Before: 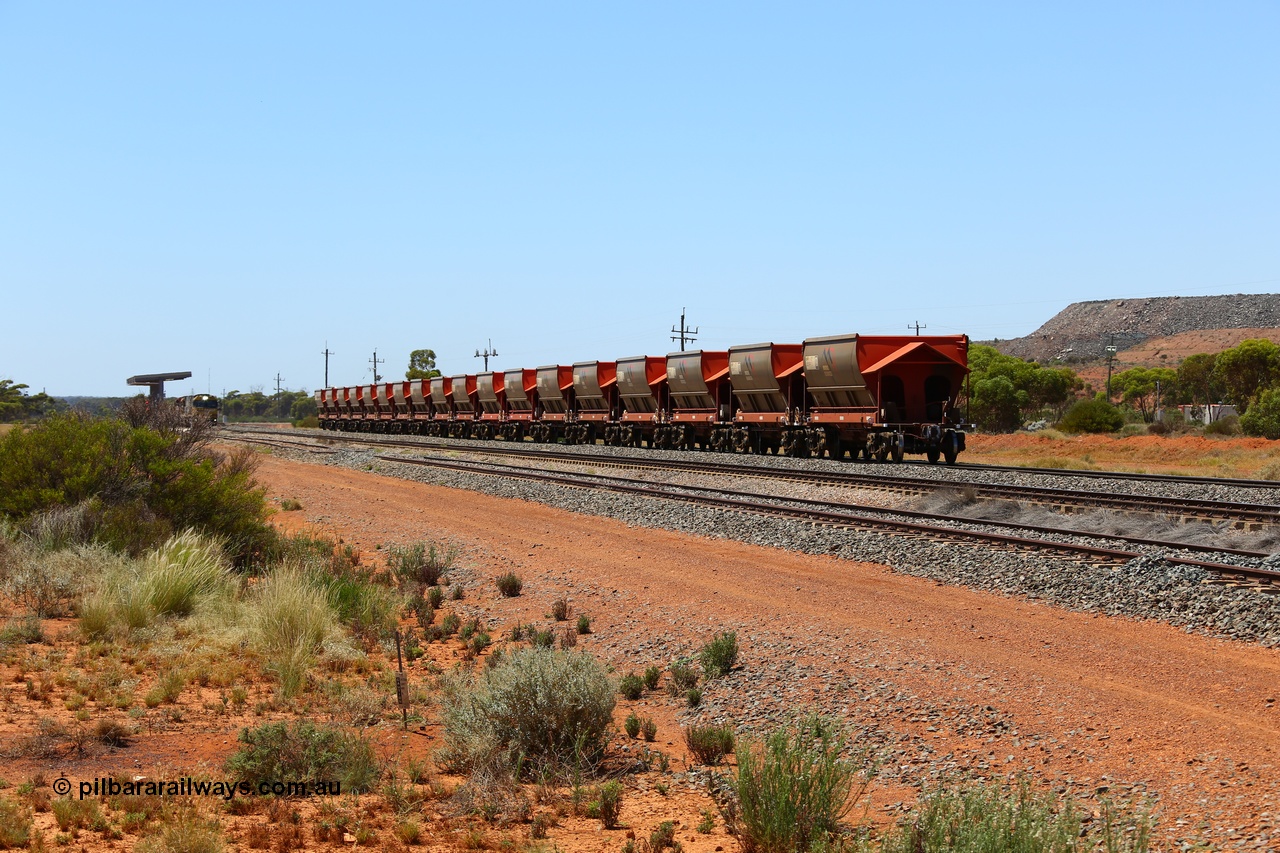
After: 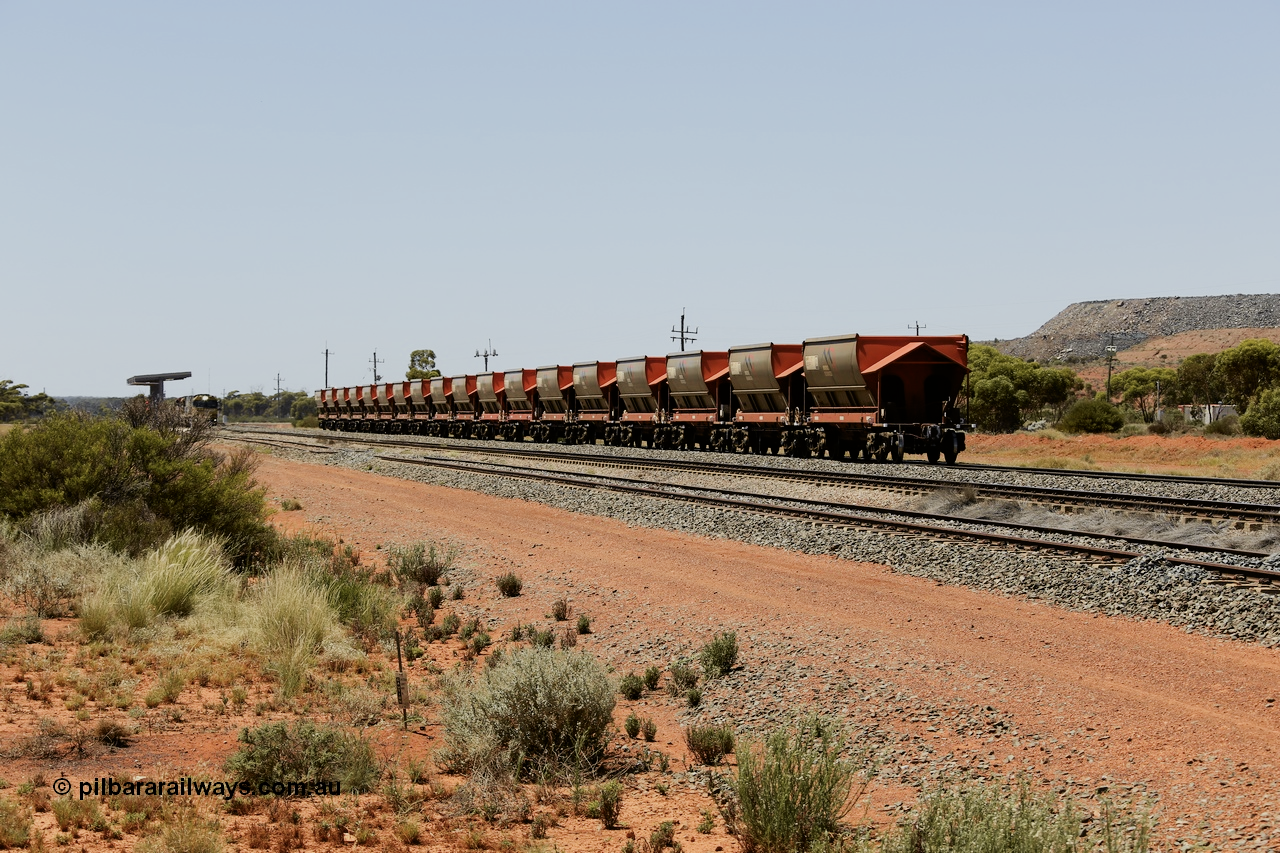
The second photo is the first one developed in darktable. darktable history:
tone curve: curves: ch0 [(0, 0) (0.765, 0.816) (1, 1)]; ch1 [(0, 0) (0.425, 0.464) (0.5, 0.5) (0.531, 0.522) (0.588, 0.575) (0.994, 0.939)]; ch2 [(0, 0) (0.398, 0.435) (0.455, 0.481) (0.501, 0.504) (0.529, 0.544) (0.584, 0.585) (1, 0.911)], color space Lab, independent channels, preserve colors none
filmic rgb: black relative exposure -7.65 EV, white relative exposure 4.56 EV, hardness 3.61, contrast 0.997, iterations of high-quality reconstruction 0
